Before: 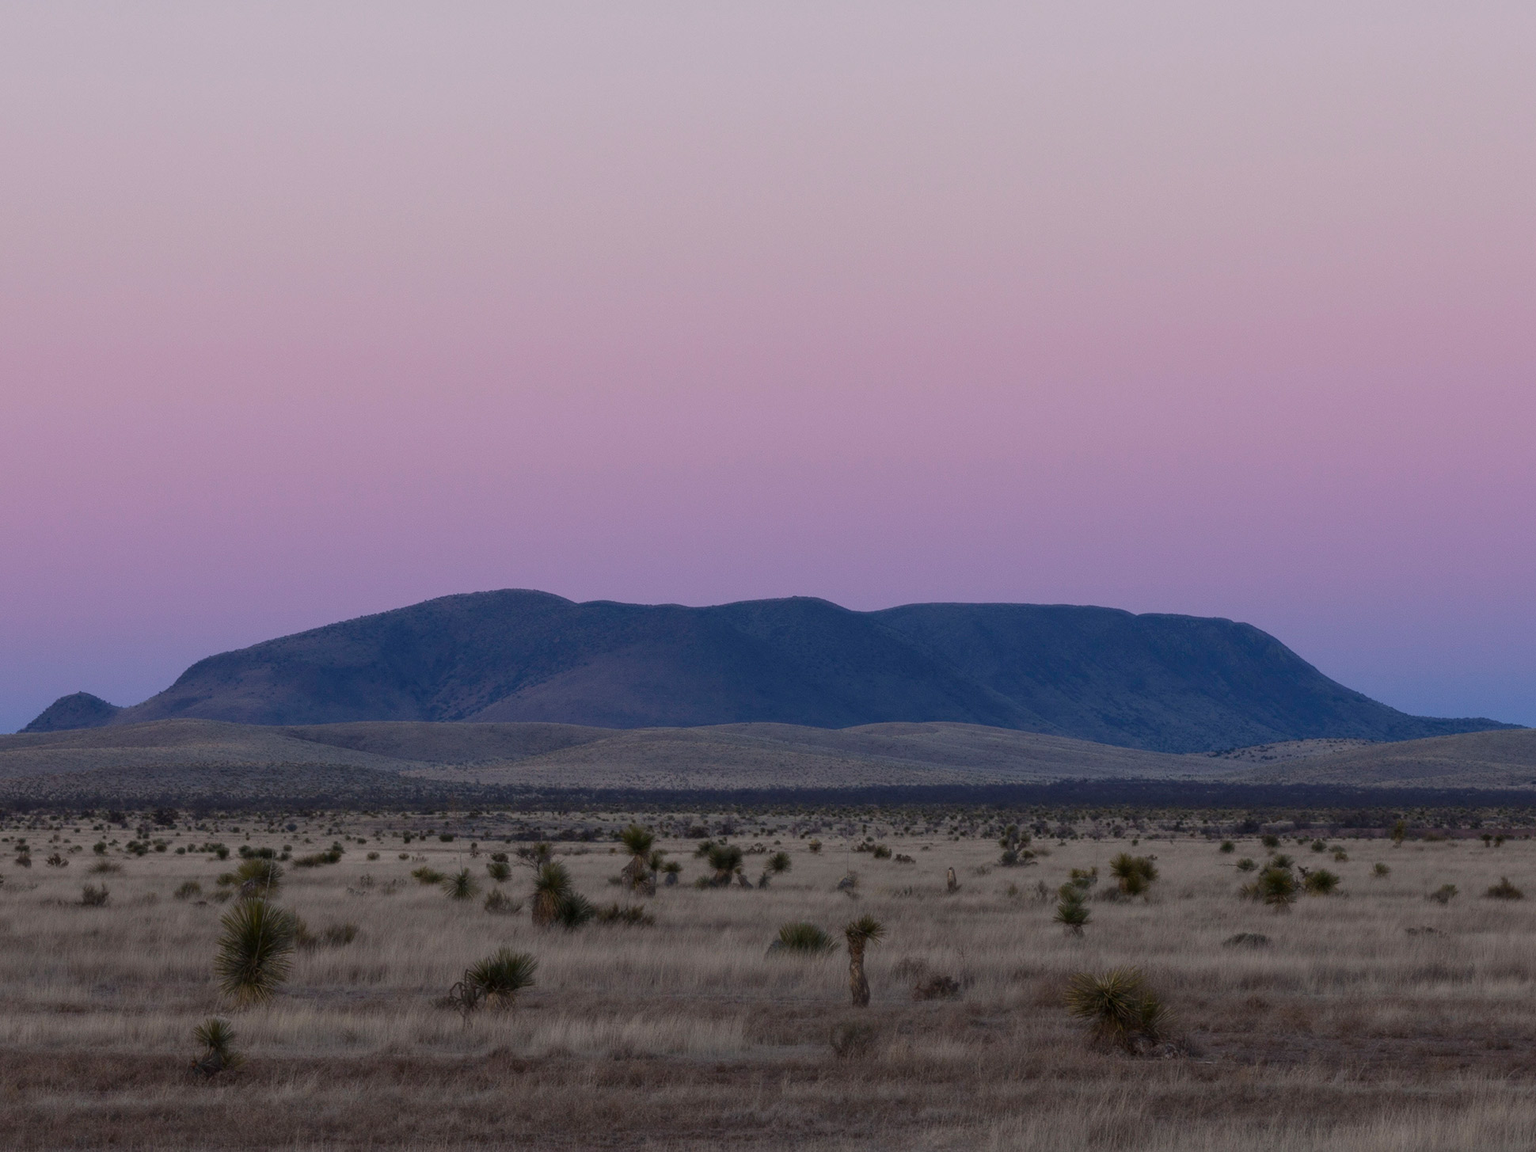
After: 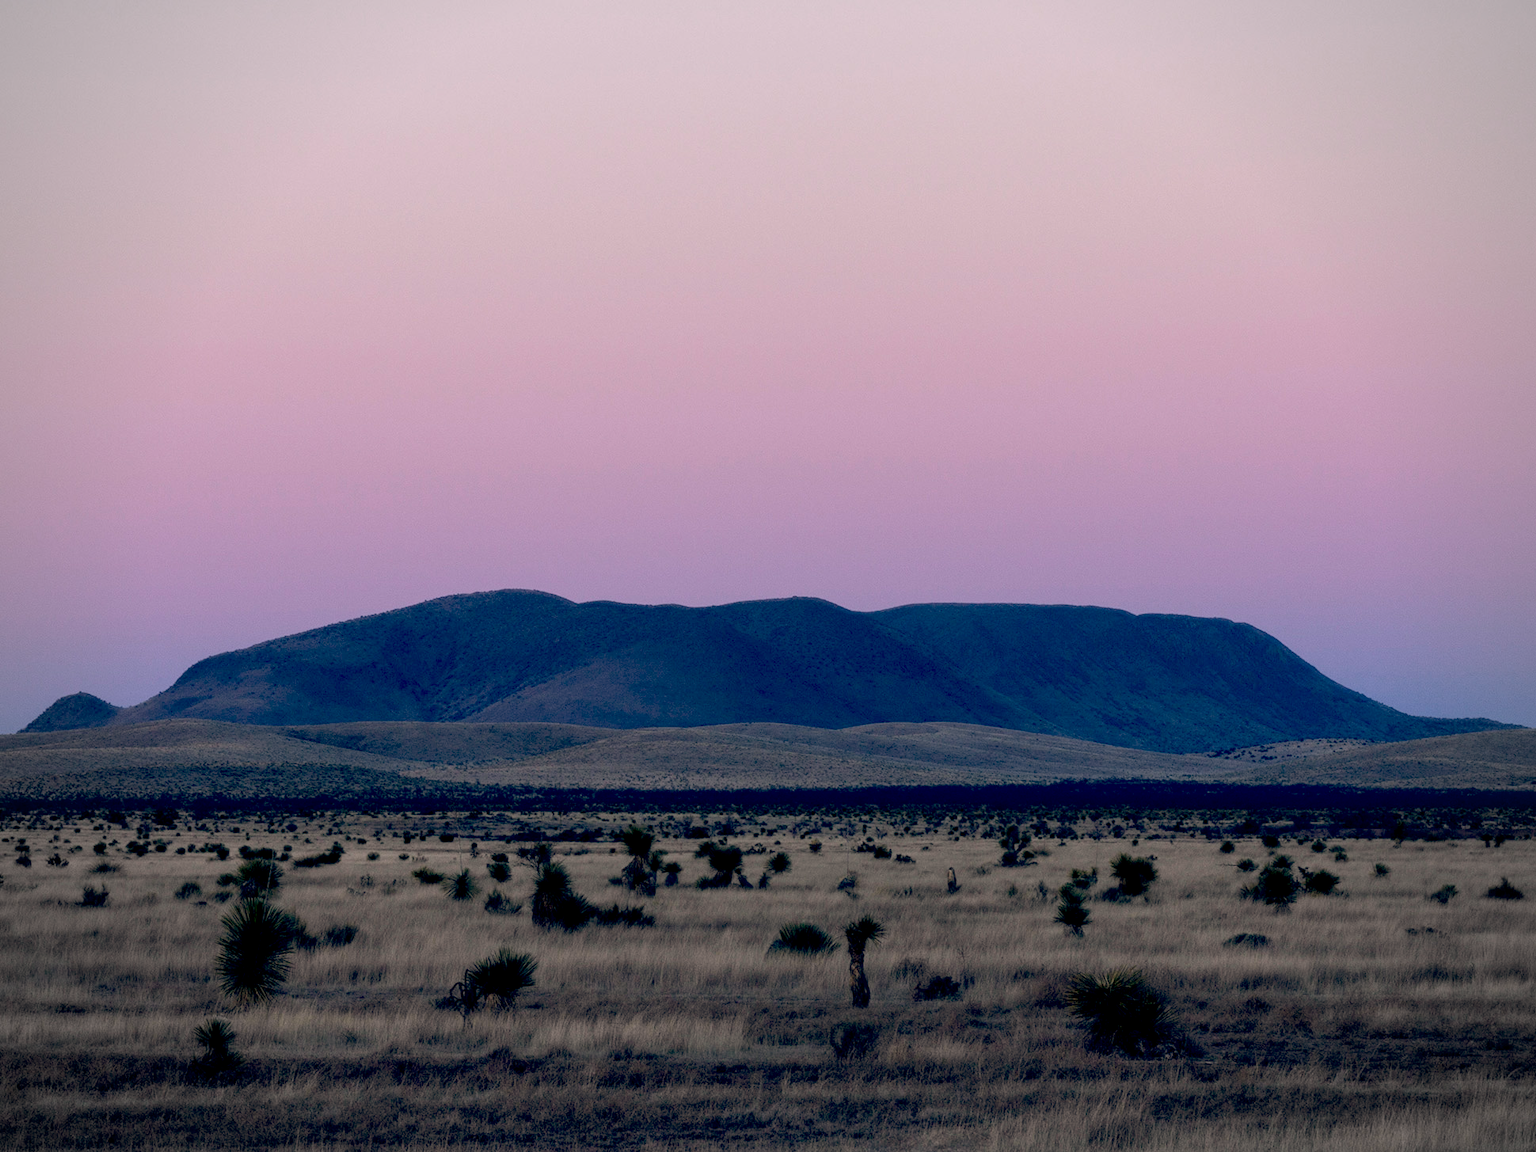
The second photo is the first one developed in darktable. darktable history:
vignetting: fall-off radius 45%, brightness -0.33
color balance: lift [0.975, 0.993, 1, 1.015], gamma [1.1, 1, 1, 0.945], gain [1, 1.04, 1, 0.95]
tone equalizer: -8 EV -0.417 EV, -7 EV -0.389 EV, -6 EV -0.333 EV, -5 EV -0.222 EV, -3 EV 0.222 EV, -2 EV 0.333 EV, -1 EV 0.389 EV, +0 EV 0.417 EV, edges refinement/feathering 500, mask exposure compensation -1.57 EV, preserve details no
